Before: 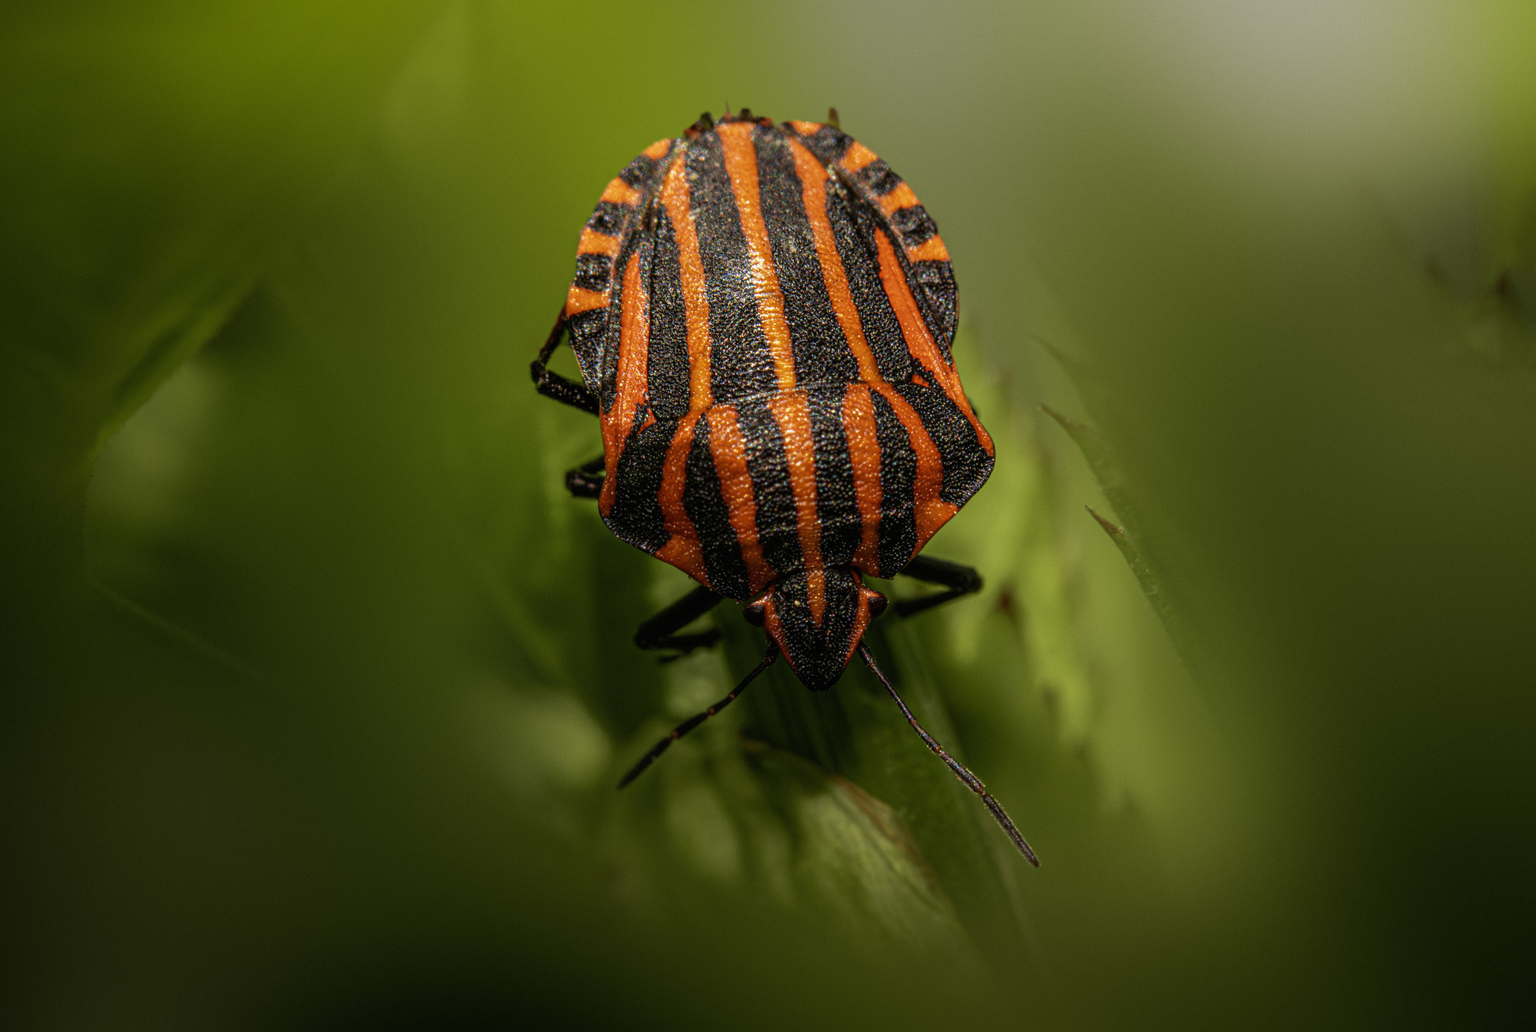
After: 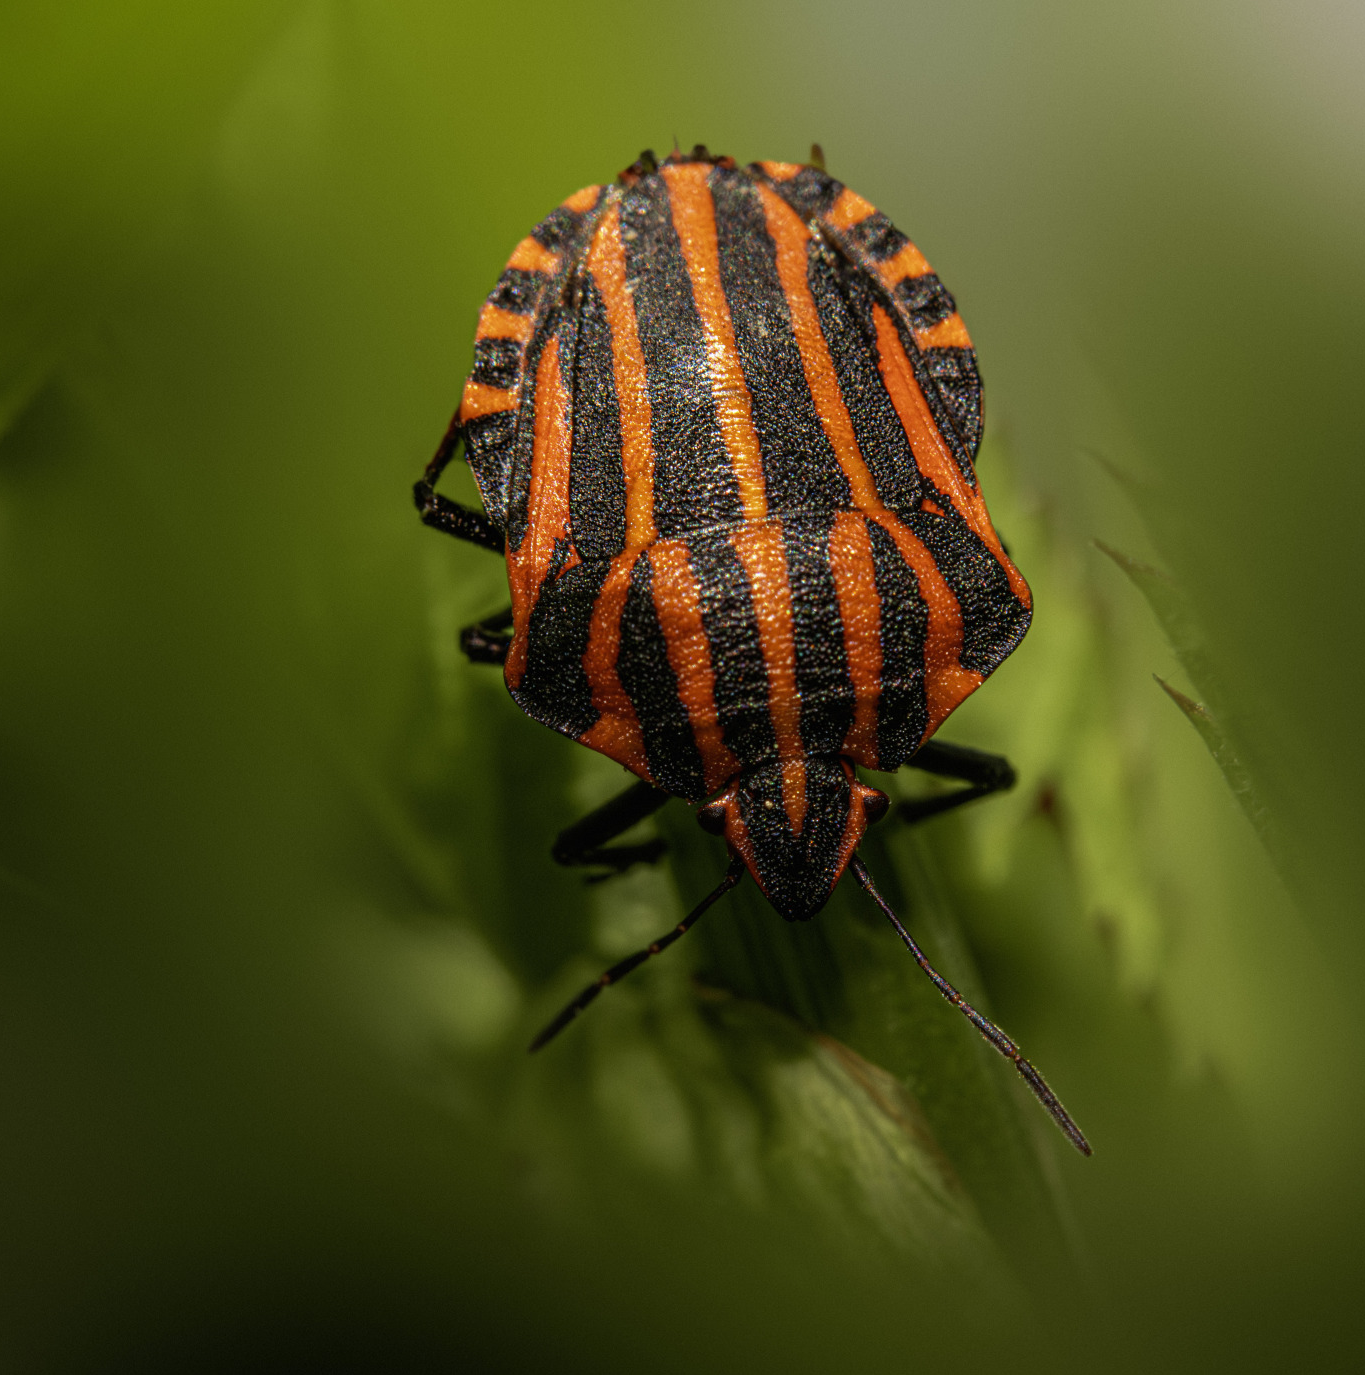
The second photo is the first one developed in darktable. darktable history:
crop and rotate: left 14.359%, right 18.989%
